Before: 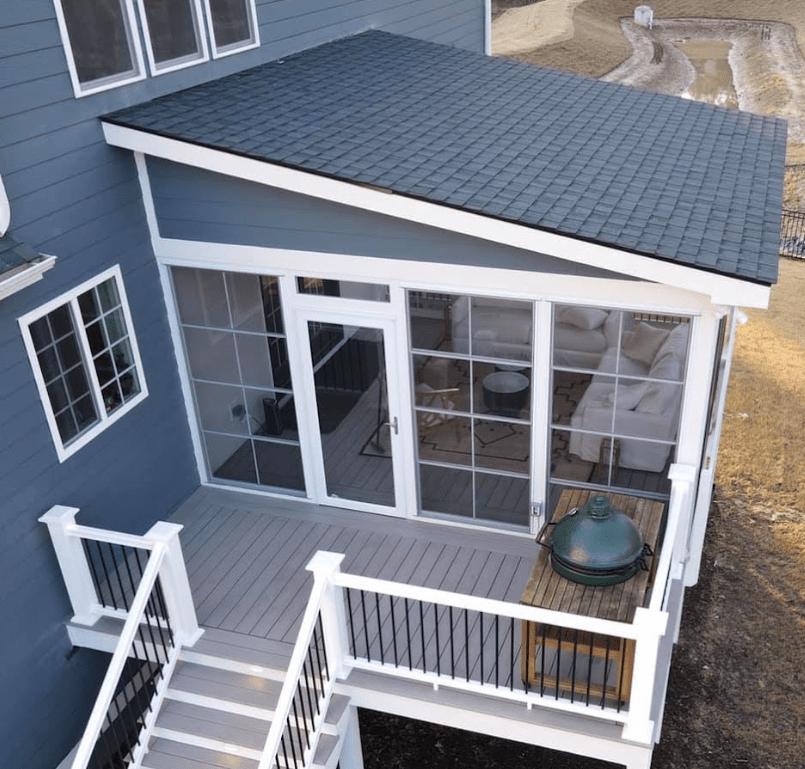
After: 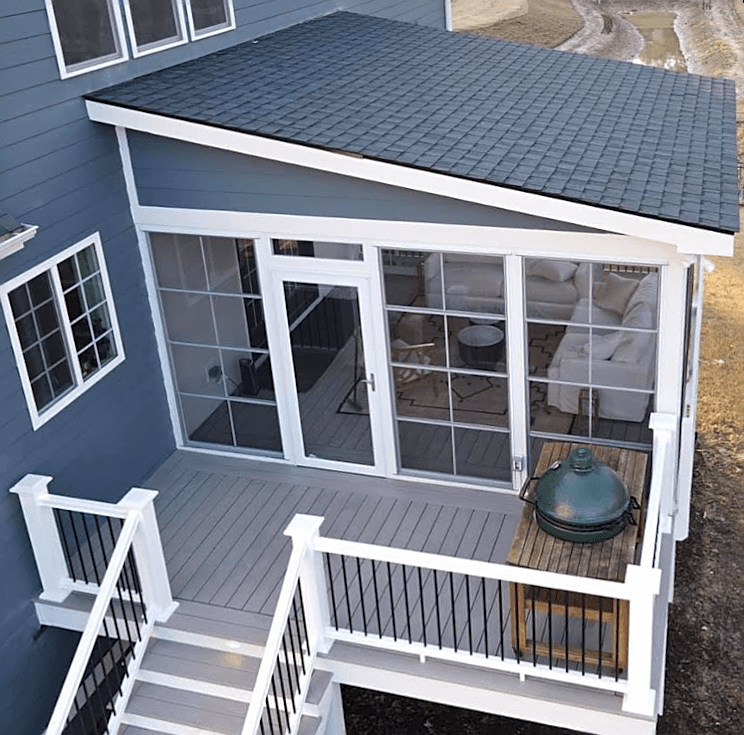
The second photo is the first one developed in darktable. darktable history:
sharpen: on, module defaults
rotate and perspective: rotation -1.68°, lens shift (vertical) -0.146, crop left 0.049, crop right 0.912, crop top 0.032, crop bottom 0.96
